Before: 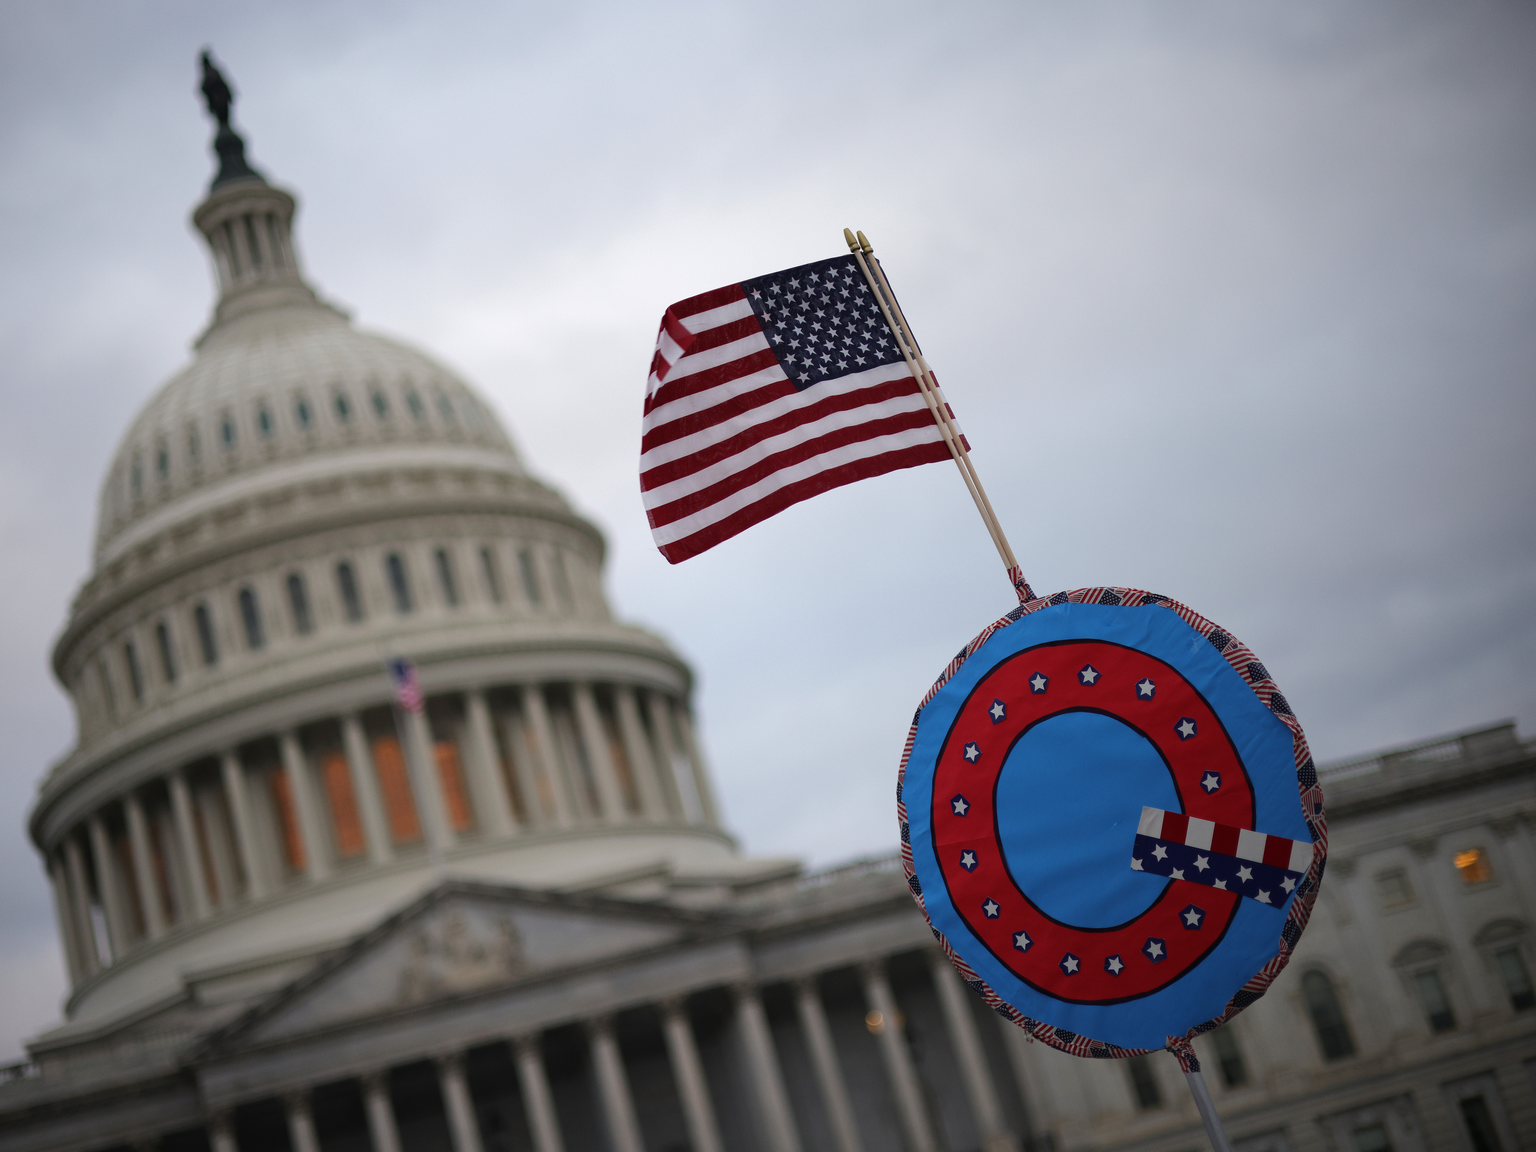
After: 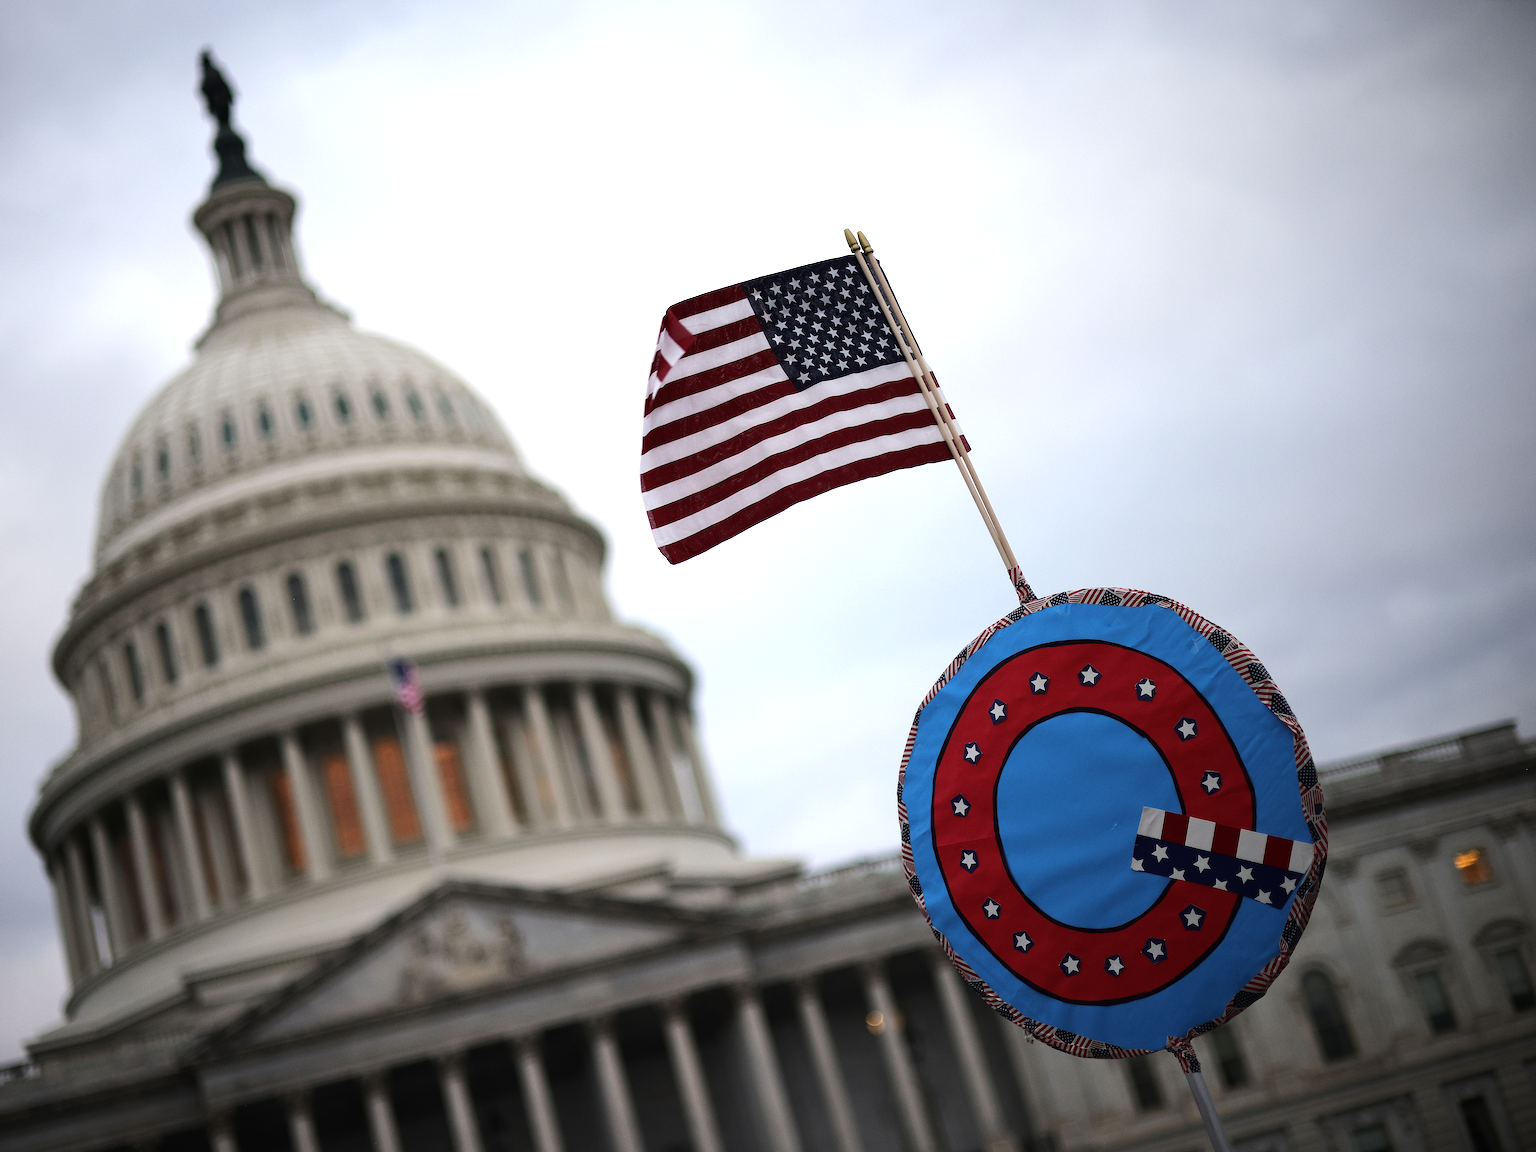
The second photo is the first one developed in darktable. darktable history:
sharpen: on, module defaults
tone equalizer: -8 EV -0.75 EV, -7 EV -0.7 EV, -6 EV -0.6 EV, -5 EV -0.4 EV, -3 EV 0.4 EV, -2 EV 0.6 EV, -1 EV 0.7 EV, +0 EV 0.75 EV, edges refinement/feathering 500, mask exposure compensation -1.57 EV, preserve details no
